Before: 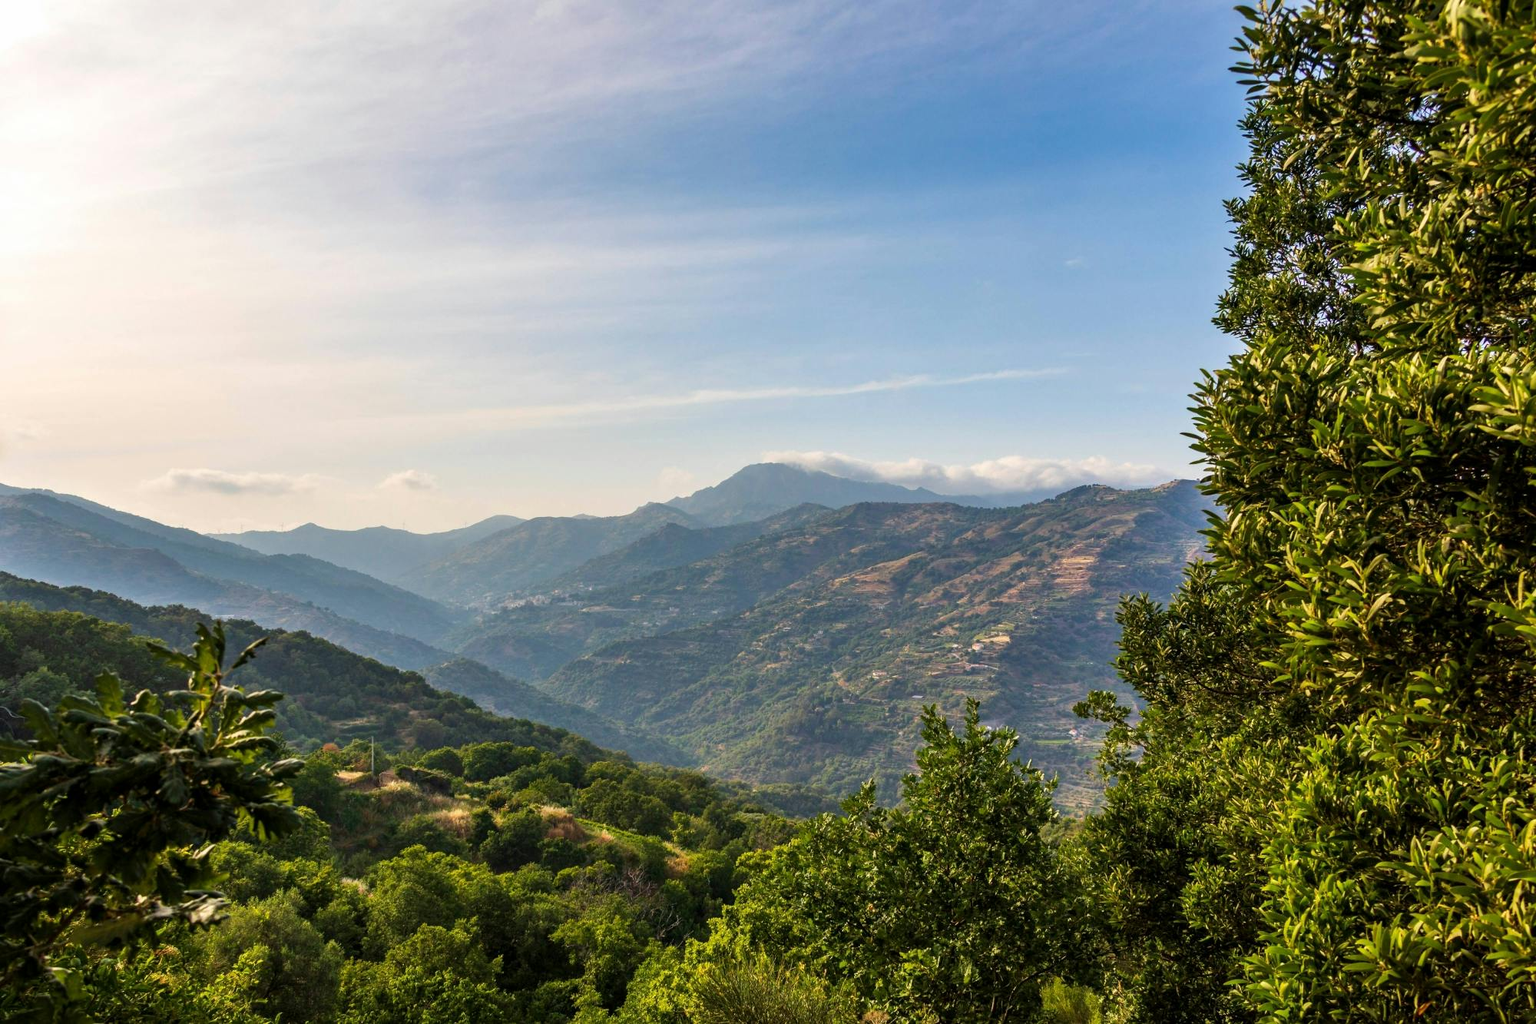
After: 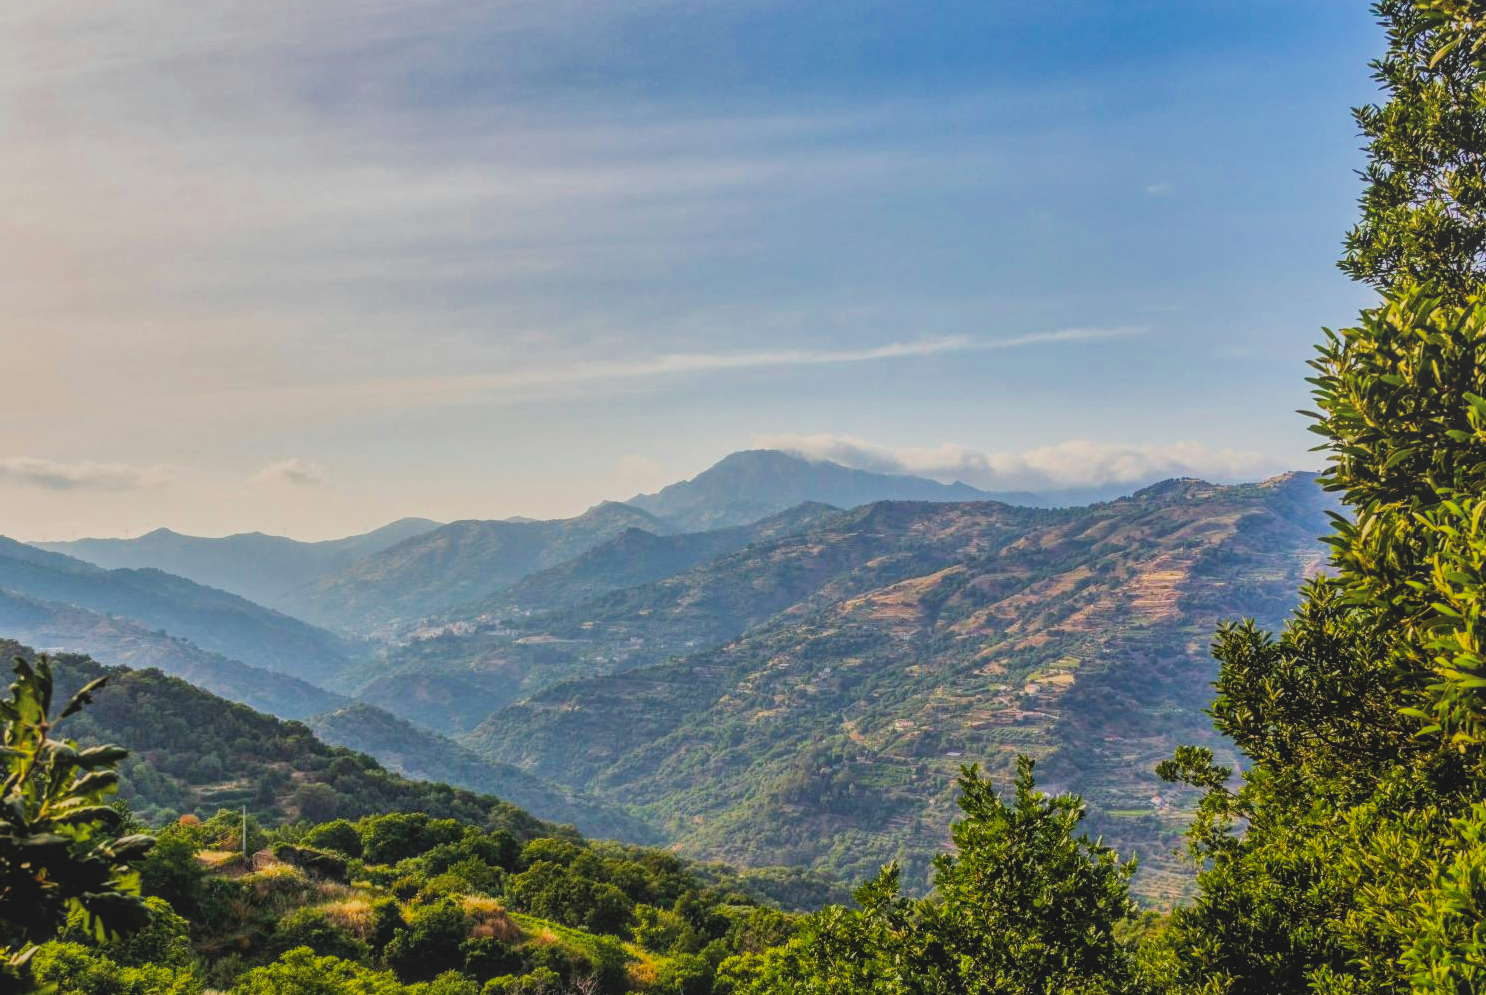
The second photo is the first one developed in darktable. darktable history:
local contrast: highlights 71%, shadows 15%, midtone range 0.194
shadows and highlights: radius 107.13, shadows 23.91, highlights -58.22, low approximation 0.01, soften with gaussian
crop and rotate: left 12.09%, top 11.489%, right 13.572%, bottom 13.835%
filmic rgb: middle gray luminance 29.11%, black relative exposure -10.32 EV, white relative exposure 5.47 EV, target black luminance 0%, hardness 3.96, latitude 2.54%, contrast 1.122, highlights saturation mix 4.53%, shadows ↔ highlights balance 14.73%
color balance rgb: shadows lift › chroma 3.028%, shadows lift › hue 278.79°, perceptual saturation grading › global saturation 25.064%, perceptual brilliance grading › highlights 8.094%, perceptual brilliance grading › mid-tones 3.382%, perceptual brilliance grading › shadows 1.473%
